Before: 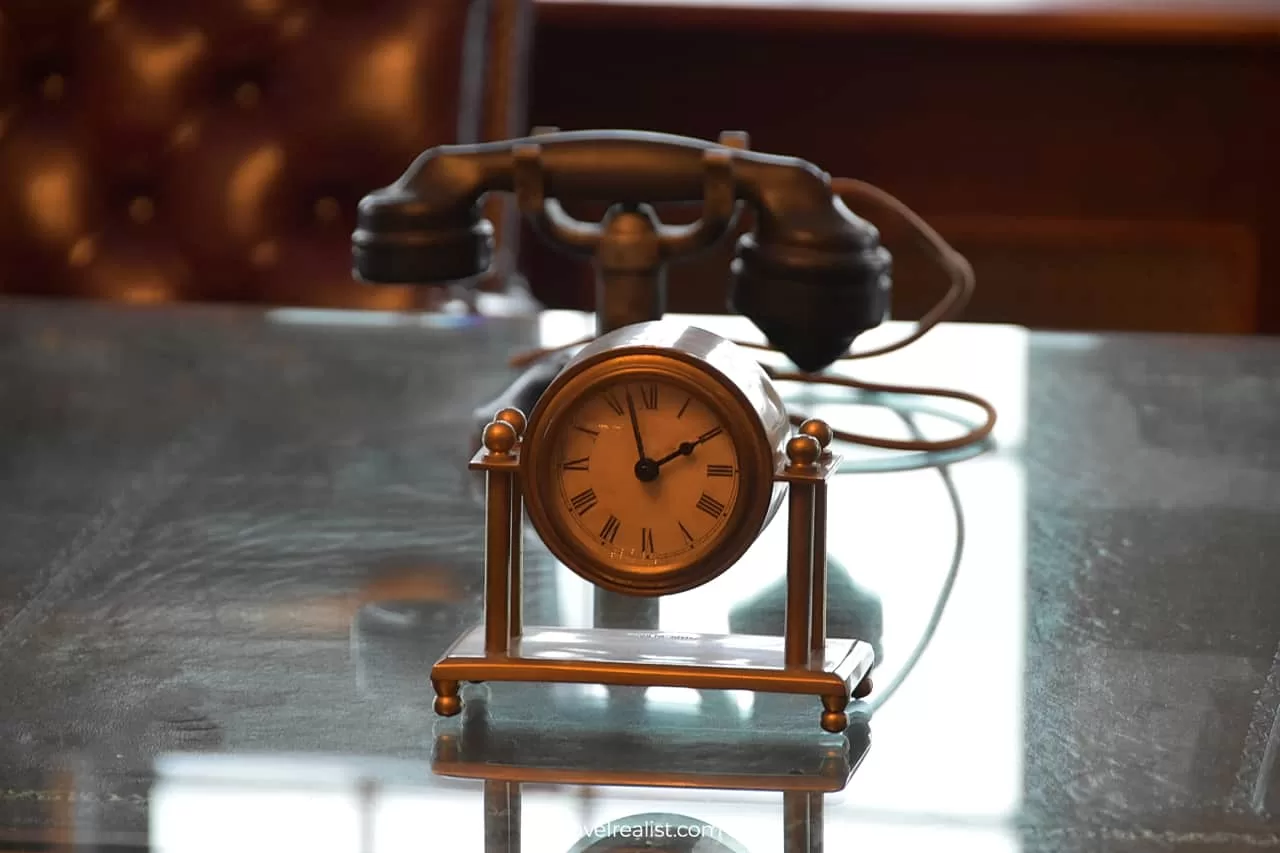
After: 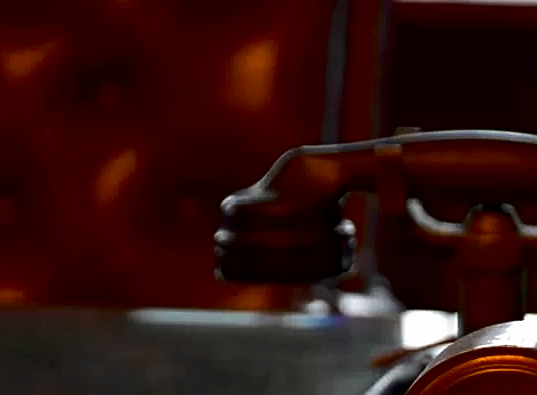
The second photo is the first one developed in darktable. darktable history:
contrast brightness saturation: contrast 0.13, brightness -0.24, saturation 0.14
exposure: black level correction 0.016, exposure -0.009 EV, compensate highlight preservation false
sharpen: on, module defaults
crop and rotate: left 10.817%, top 0.062%, right 47.194%, bottom 53.626%
